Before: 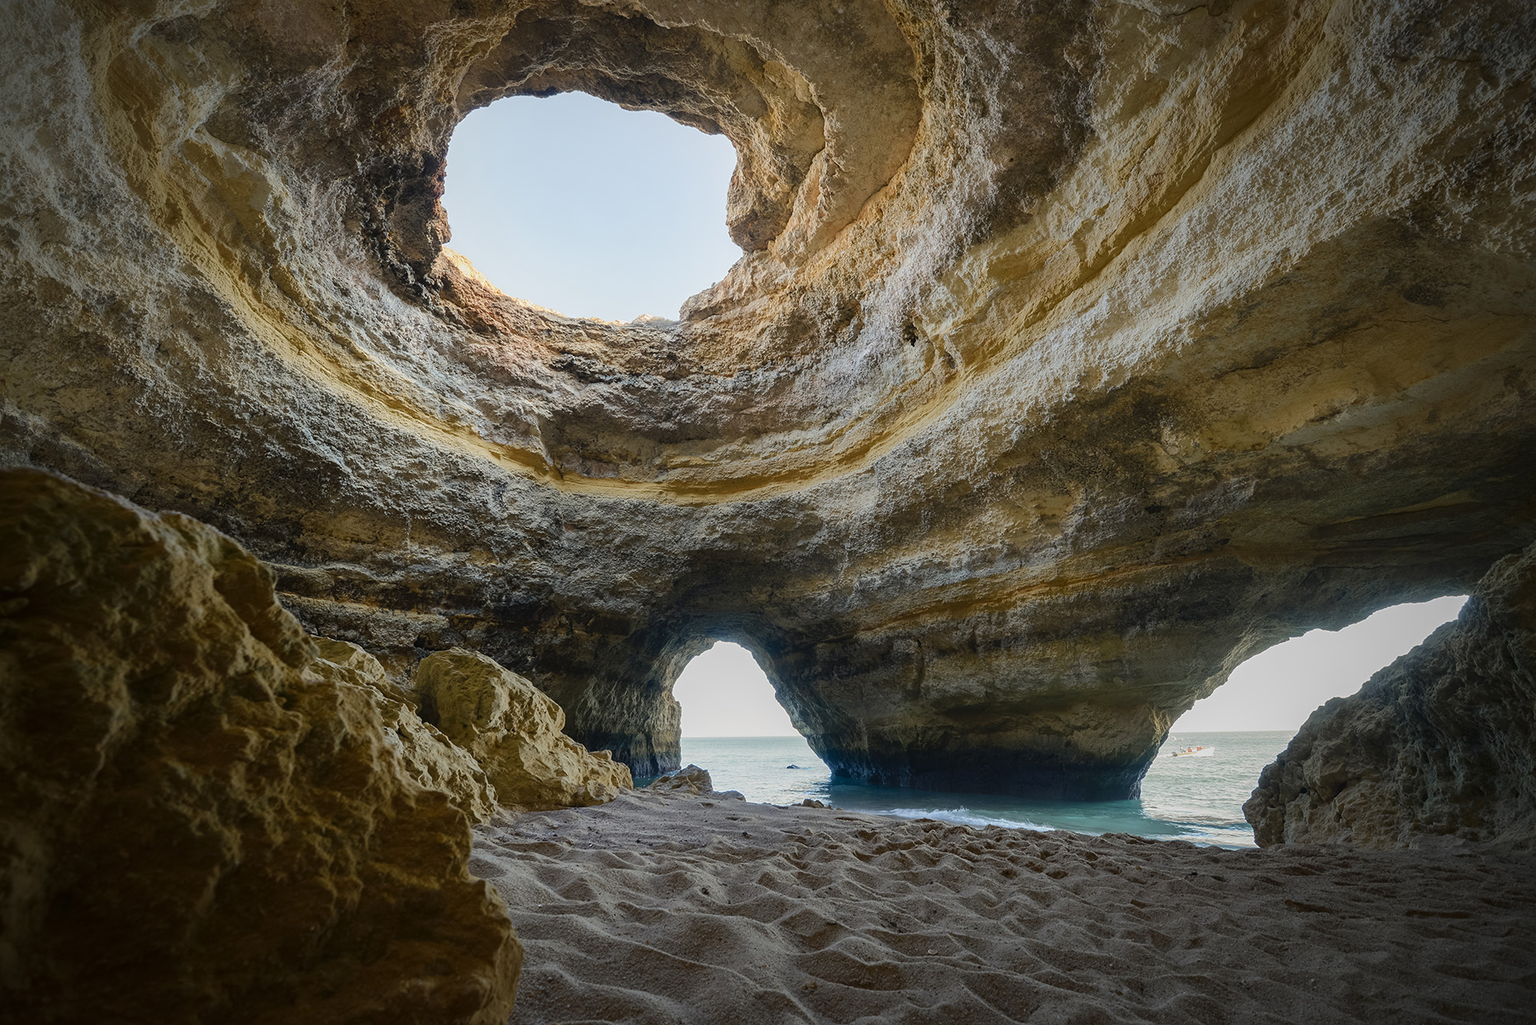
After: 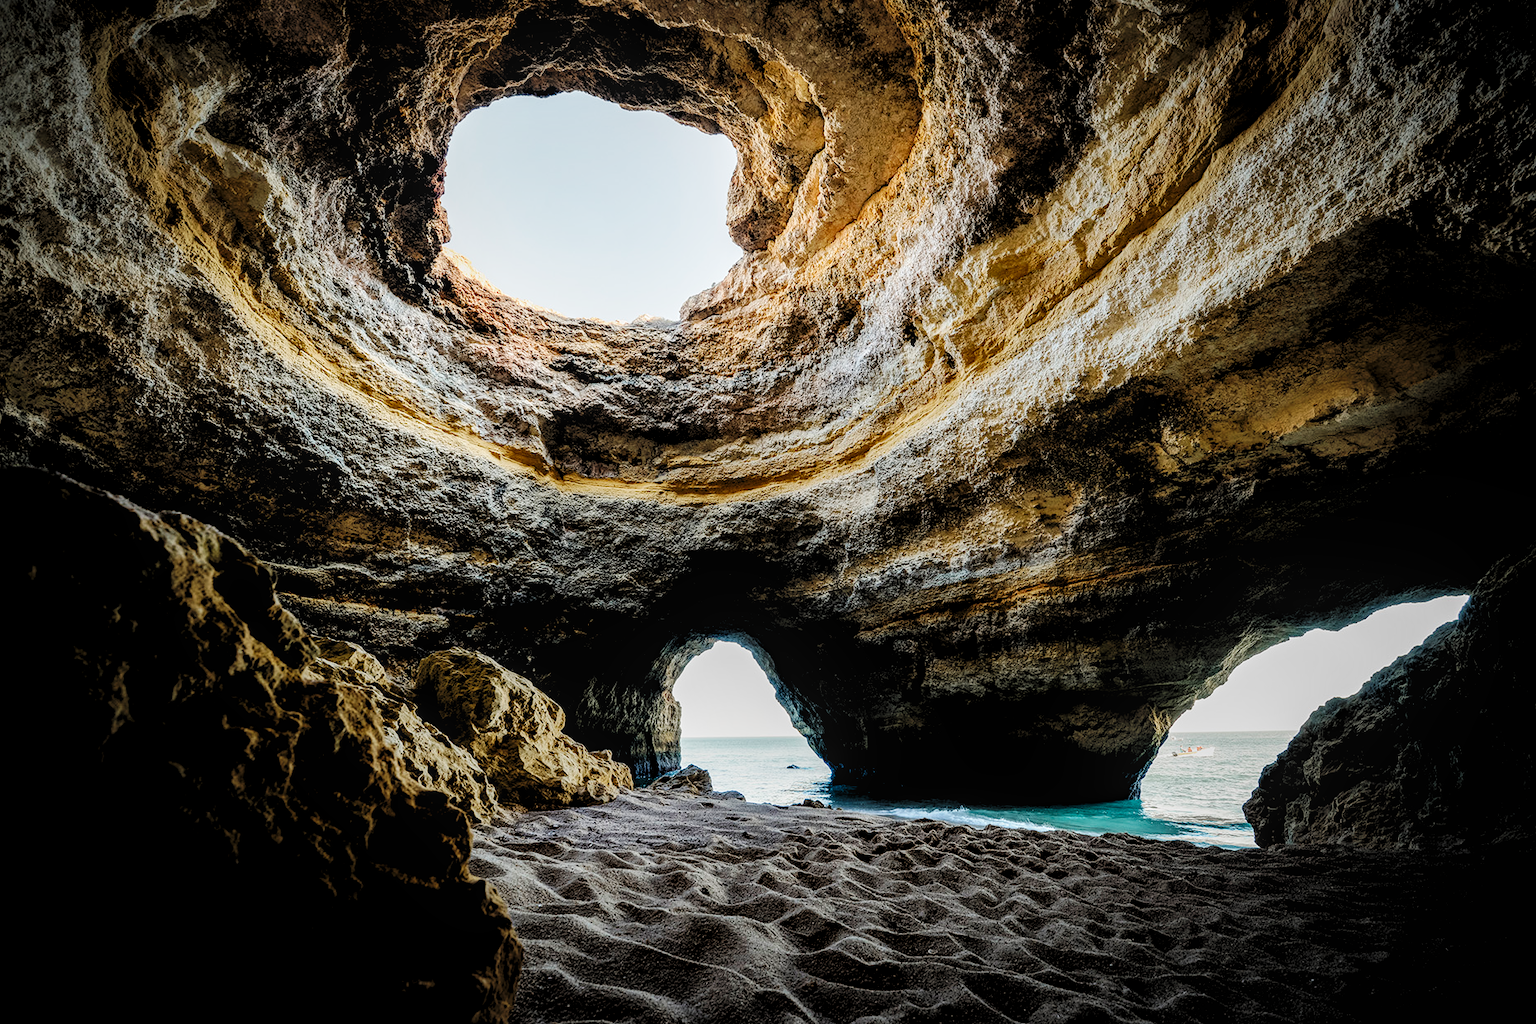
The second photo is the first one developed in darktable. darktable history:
rgb levels: levels [[0.034, 0.472, 0.904], [0, 0.5, 1], [0, 0.5, 1]]
base curve: curves: ch0 [(0, 0) (0.032, 0.025) (0.121, 0.166) (0.206, 0.329) (0.605, 0.79) (1, 1)], preserve colors none
local contrast: on, module defaults
